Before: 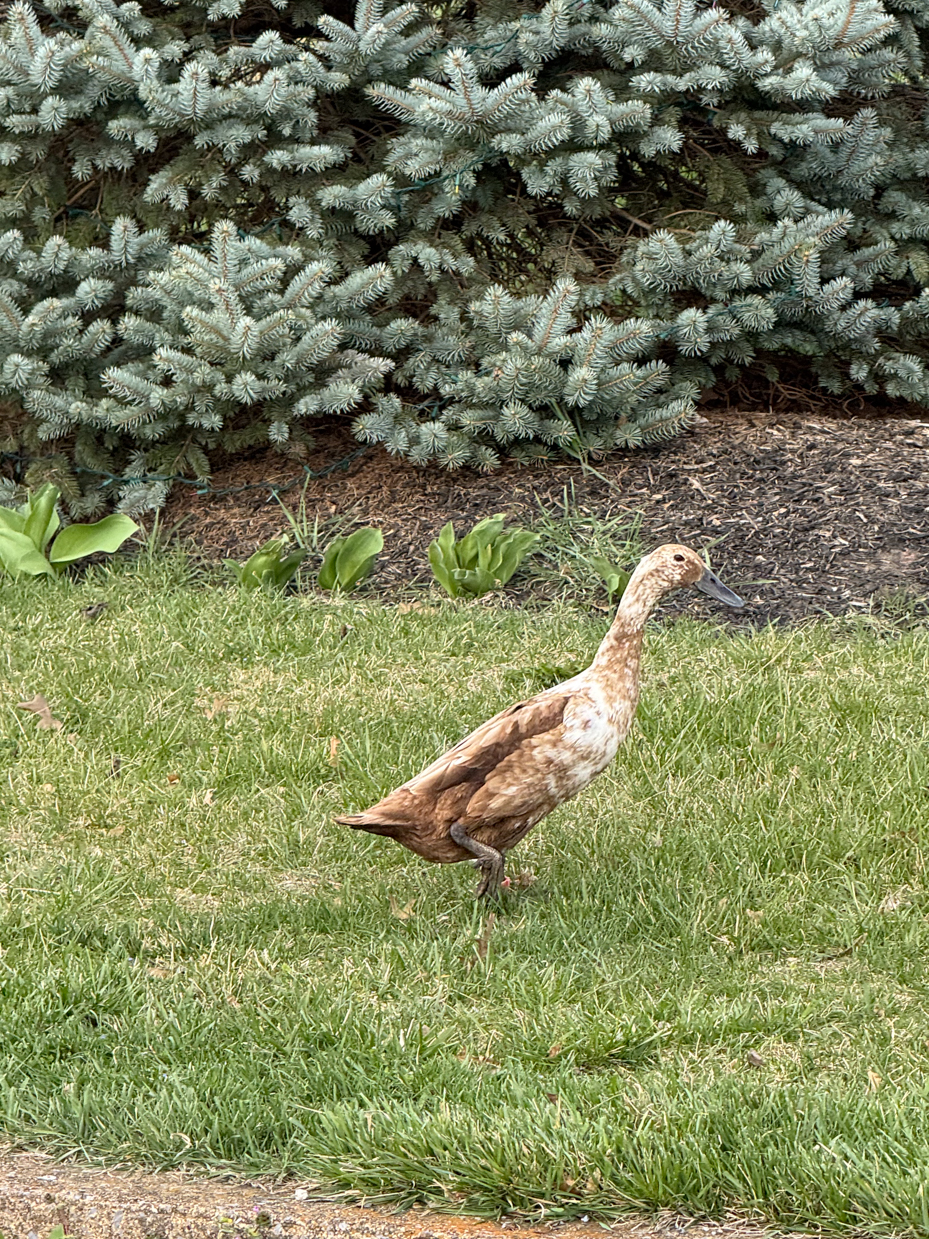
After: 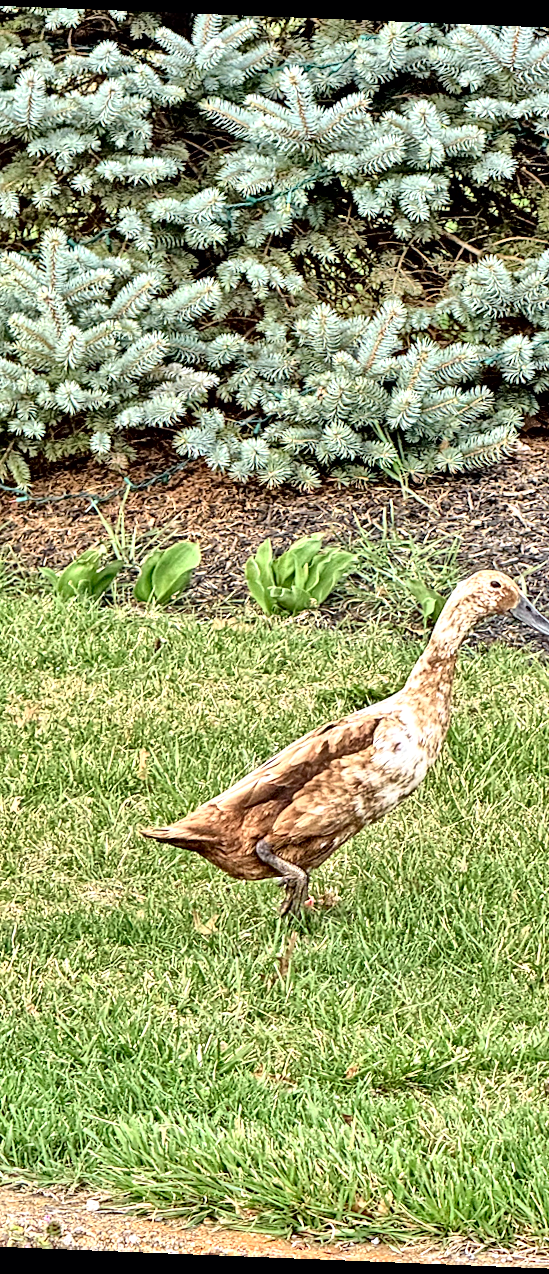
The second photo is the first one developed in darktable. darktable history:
exposure: exposure 0.2 EV, compensate highlight preservation false
crop: left 21.496%, right 22.254%
tone equalizer: -7 EV 0.15 EV, -6 EV 0.6 EV, -5 EV 1.15 EV, -4 EV 1.33 EV, -3 EV 1.15 EV, -2 EV 0.6 EV, -1 EV 0.15 EV, mask exposure compensation -0.5 EV
rotate and perspective: rotation 2.27°, automatic cropping off
shadows and highlights: highlights color adjustment 0%, soften with gaussian
tone curve: curves: ch0 [(0, 0) (0.035, 0.017) (0.131, 0.108) (0.279, 0.279) (0.476, 0.554) (0.617, 0.693) (0.704, 0.77) (0.801, 0.854) (0.895, 0.927) (1, 0.976)]; ch1 [(0, 0) (0.318, 0.278) (0.444, 0.427) (0.493, 0.493) (0.537, 0.547) (0.594, 0.616) (0.746, 0.764) (1, 1)]; ch2 [(0, 0) (0.316, 0.292) (0.381, 0.37) (0.423, 0.448) (0.476, 0.482) (0.502, 0.498) (0.529, 0.532) (0.583, 0.608) (0.639, 0.657) (0.7, 0.7) (0.861, 0.808) (1, 0.951)], color space Lab, independent channels, preserve colors none
contrast equalizer: octaves 7, y [[0.5, 0.542, 0.583, 0.625, 0.667, 0.708], [0.5 ×6], [0.5 ×6], [0 ×6], [0 ×6]]
